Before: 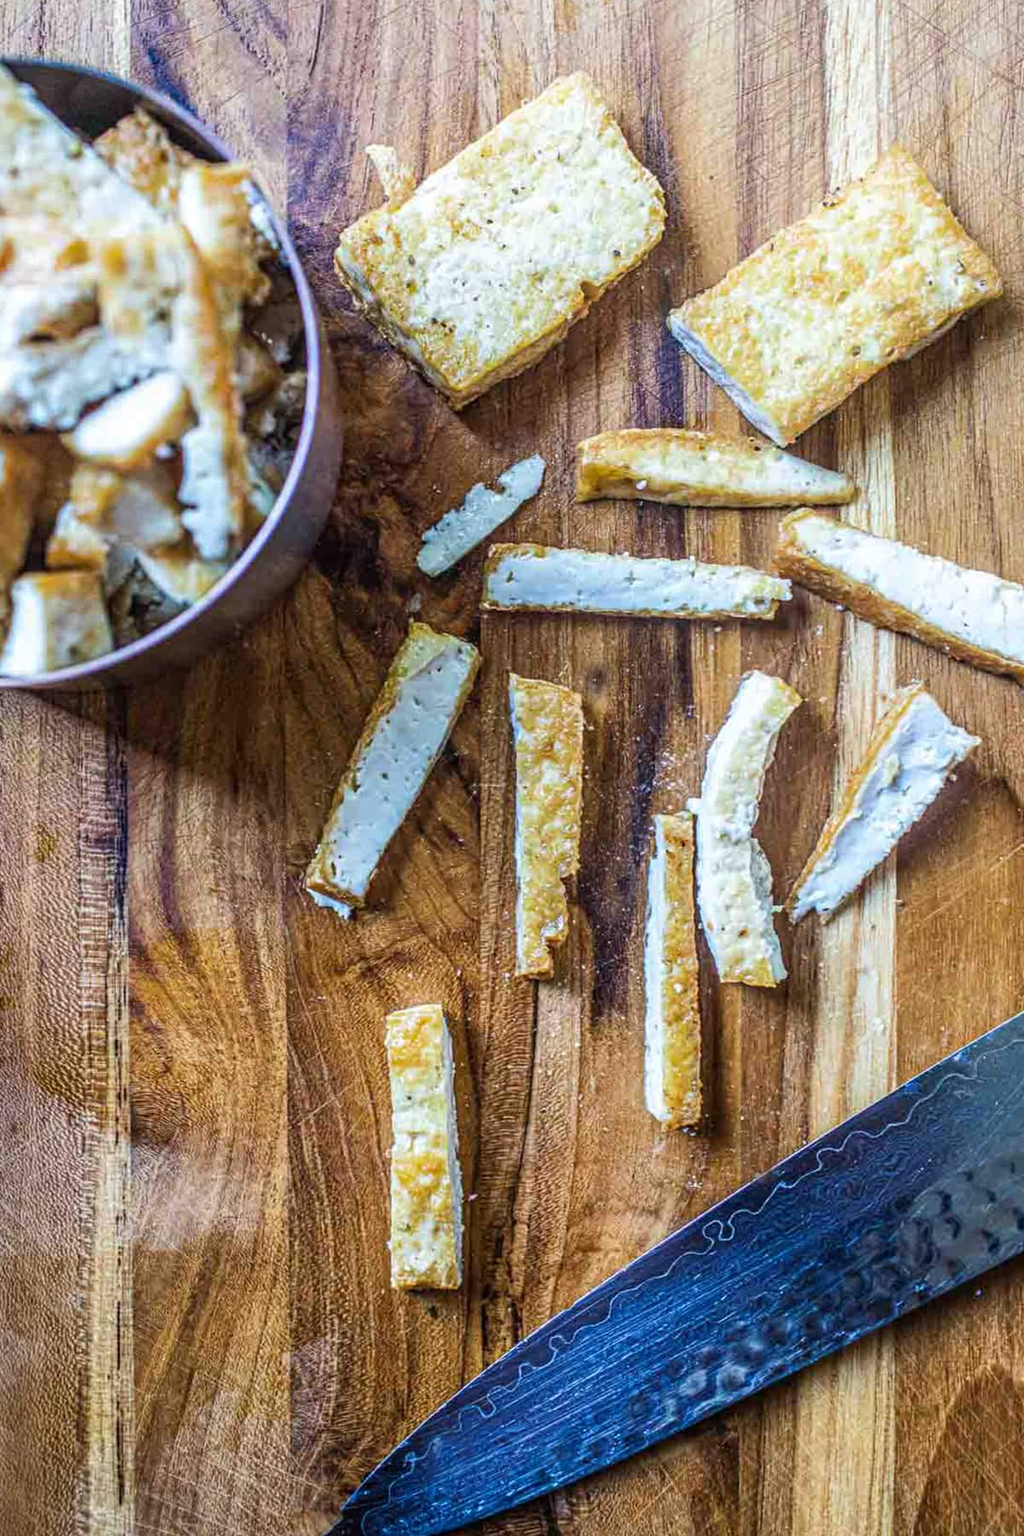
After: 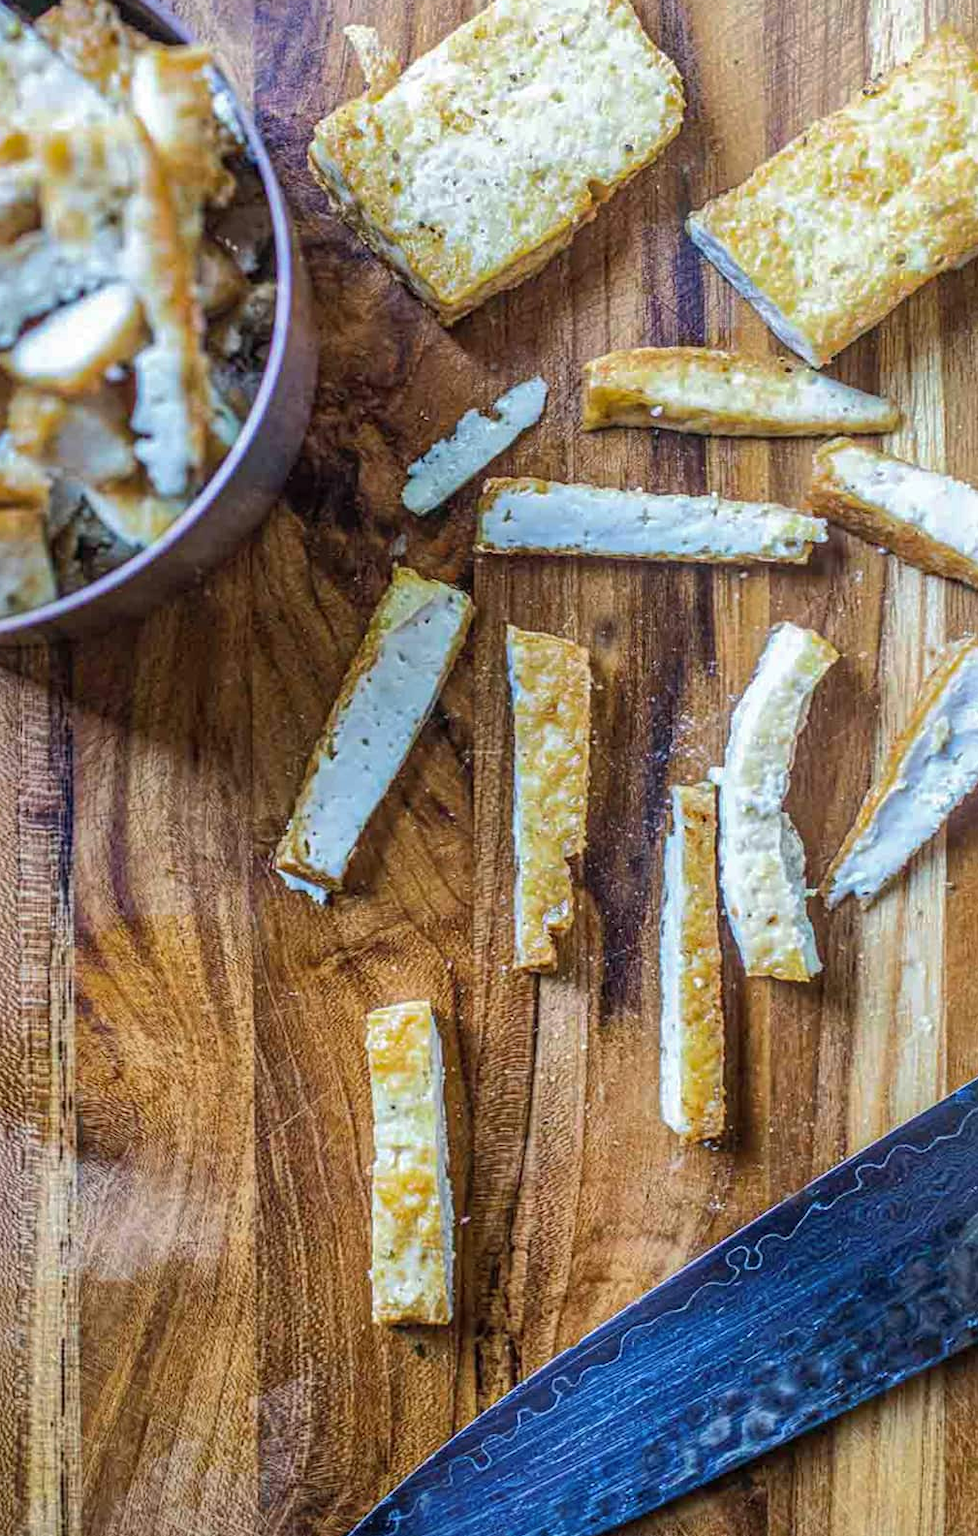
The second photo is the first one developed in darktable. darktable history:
shadows and highlights: shadows 30.22
crop: left 6.218%, top 8.015%, right 9.547%, bottom 3.894%
